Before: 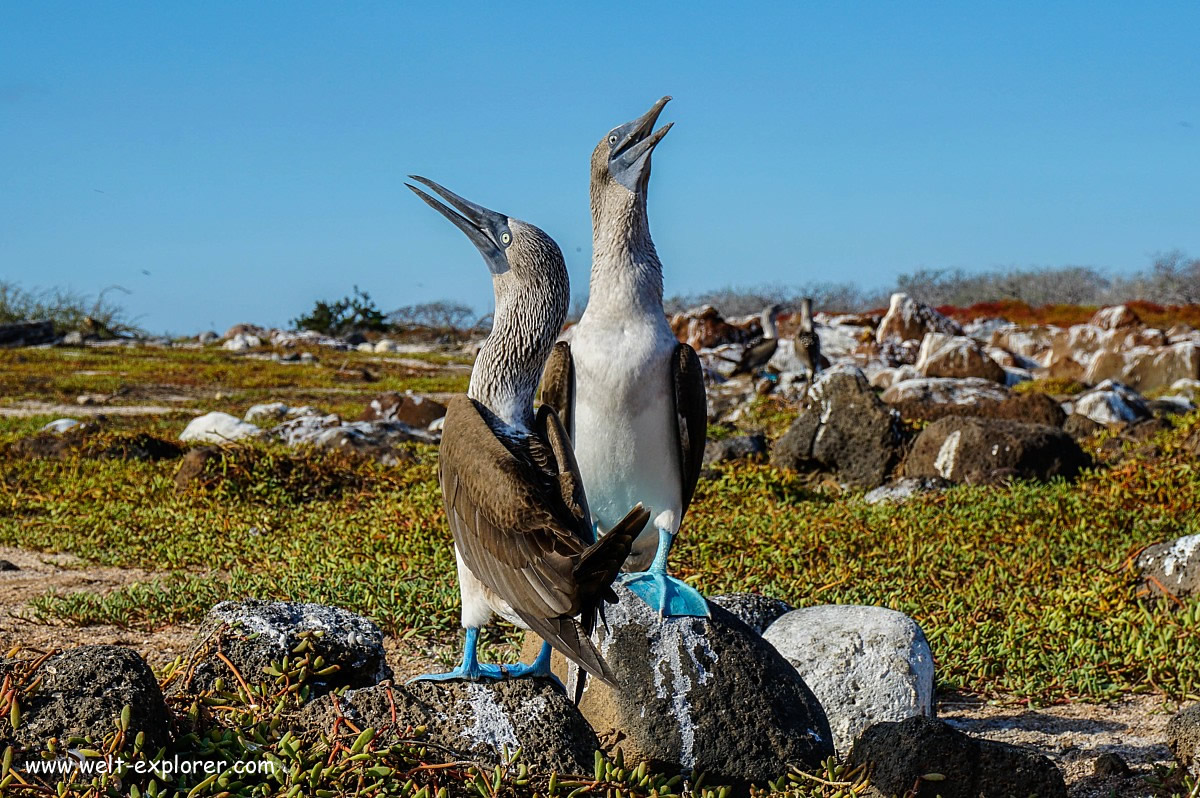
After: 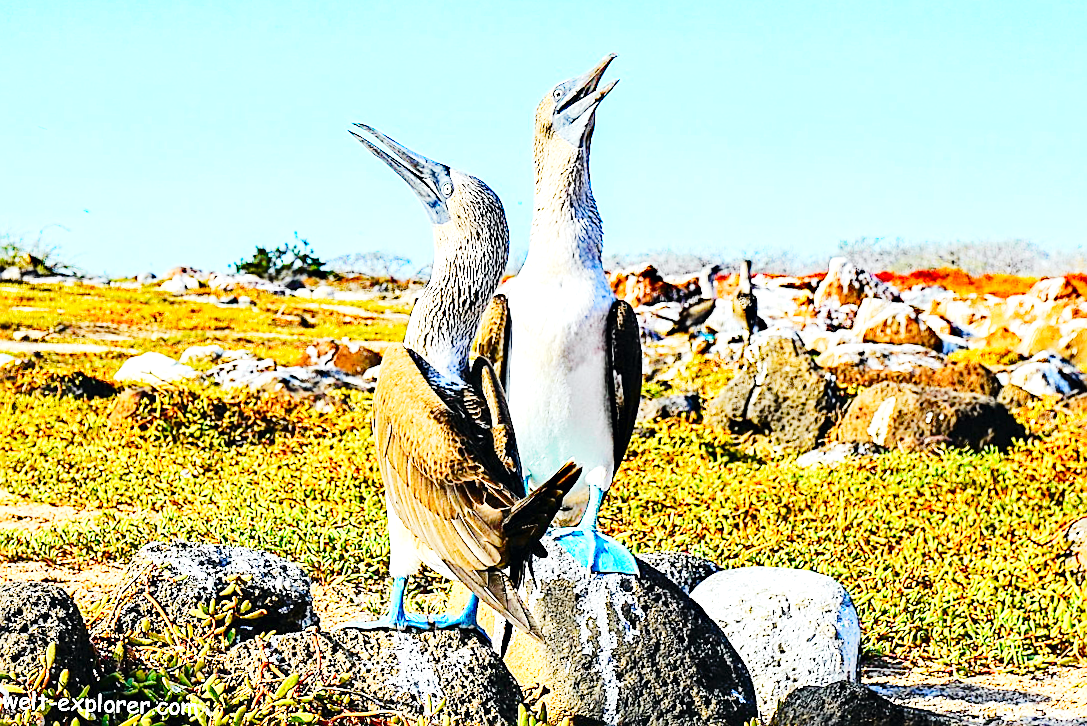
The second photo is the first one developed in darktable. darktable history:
base curve: curves: ch0 [(0, 0) (0.036, 0.025) (0.121, 0.166) (0.206, 0.329) (0.605, 0.79) (1, 1)], preserve colors none
sharpen: on, module defaults
exposure: black level correction 0, exposure 2.11 EV, compensate exposure bias true, compensate highlight preservation false
crop and rotate: angle -2°, left 3.091%, top 3.583%, right 1.609%, bottom 0.629%
haze removal: strength 0.303, distance 0.253, adaptive false
tone curve: curves: ch0 [(0, 0) (0.11, 0.081) (0.256, 0.259) (0.398, 0.475) (0.498, 0.611) (0.65, 0.757) (0.835, 0.883) (1, 0.961)]; ch1 [(0, 0) (0.346, 0.307) (0.408, 0.369) (0.453, 0.457) (0.482, 0.479) (0.502, 0.498) (0.521, 0.51) (0.553, 0.554) (0.618, 0.65) (0.693, 0.727) (1, 1)]; ch2 [(0, 0) (0.358, 0.362) (0.434, 0.46) (0.485, 0.494) (0.5, 0.494) (0.511, 0.508) (0.537, 0.55) (0.579, 0.599) (0.621, 0.693) (1, 1)], color space Lab, independent channels, preserve colors none
